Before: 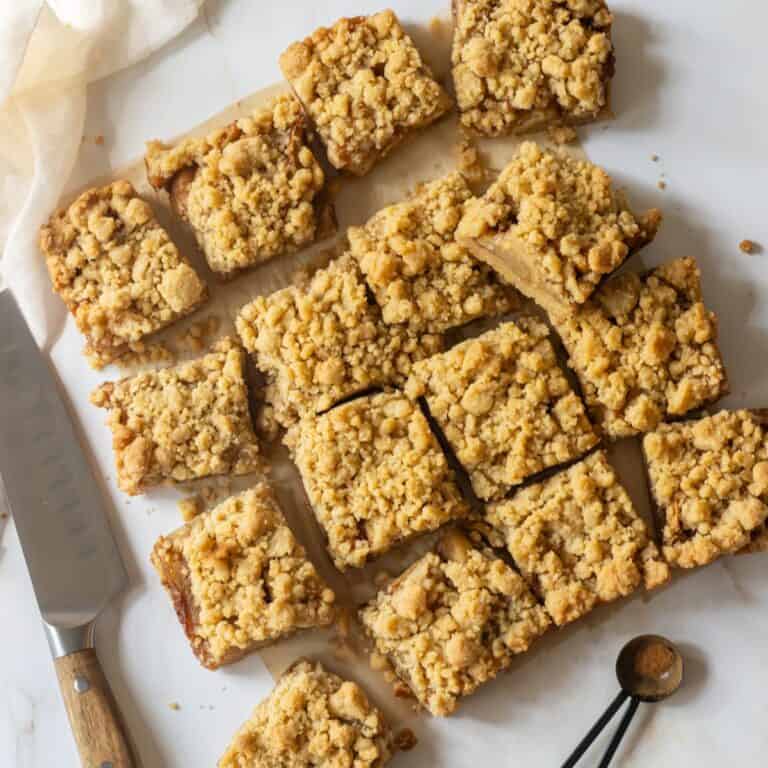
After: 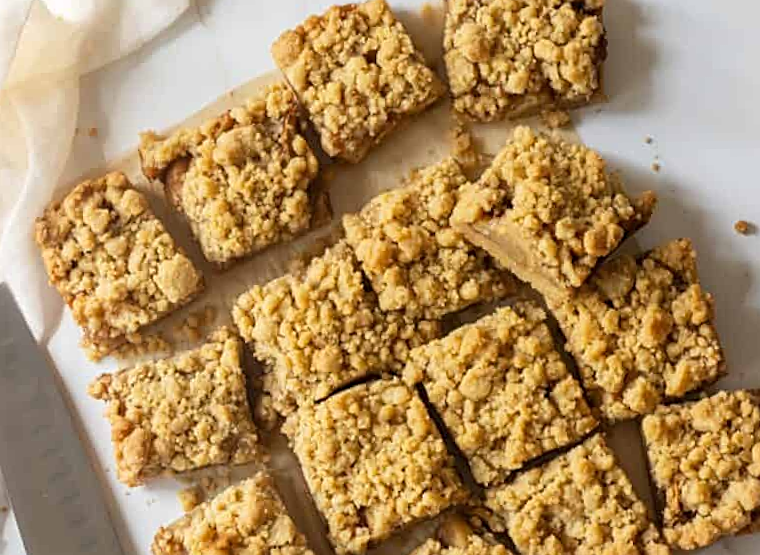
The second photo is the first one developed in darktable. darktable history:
sharpen: on, module defaults
rotate and perspective: rotation -1°, crop left 0.011, crop right 0.989, crop top 0.025, crop bottom 0.975
crop: bottom 24.967%
